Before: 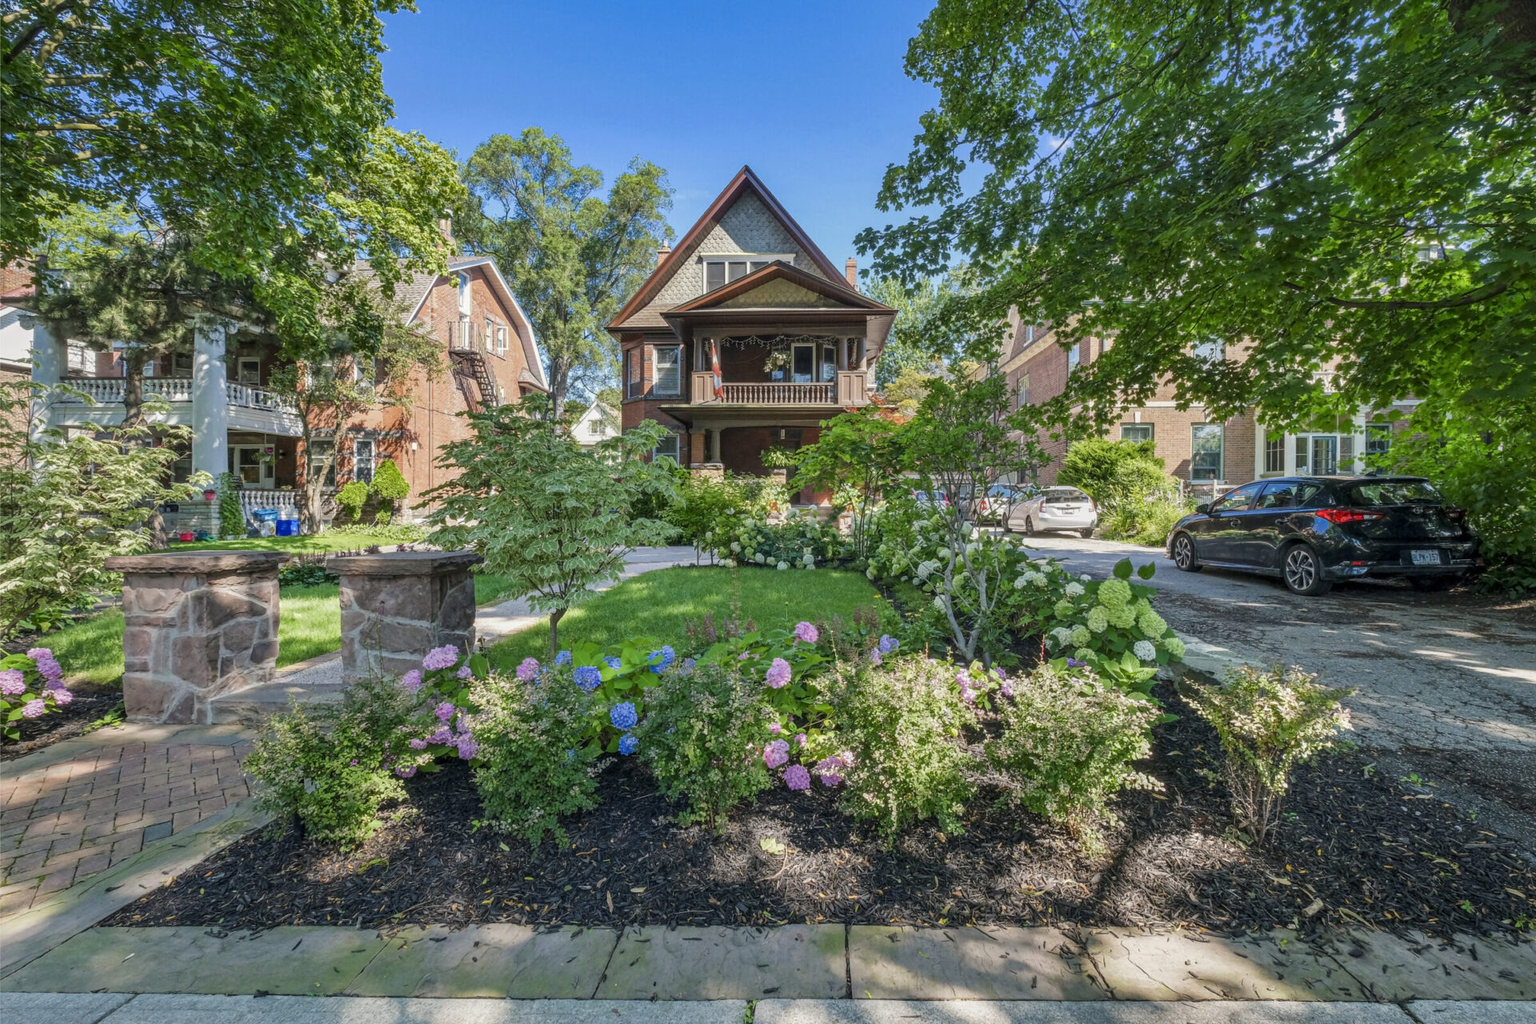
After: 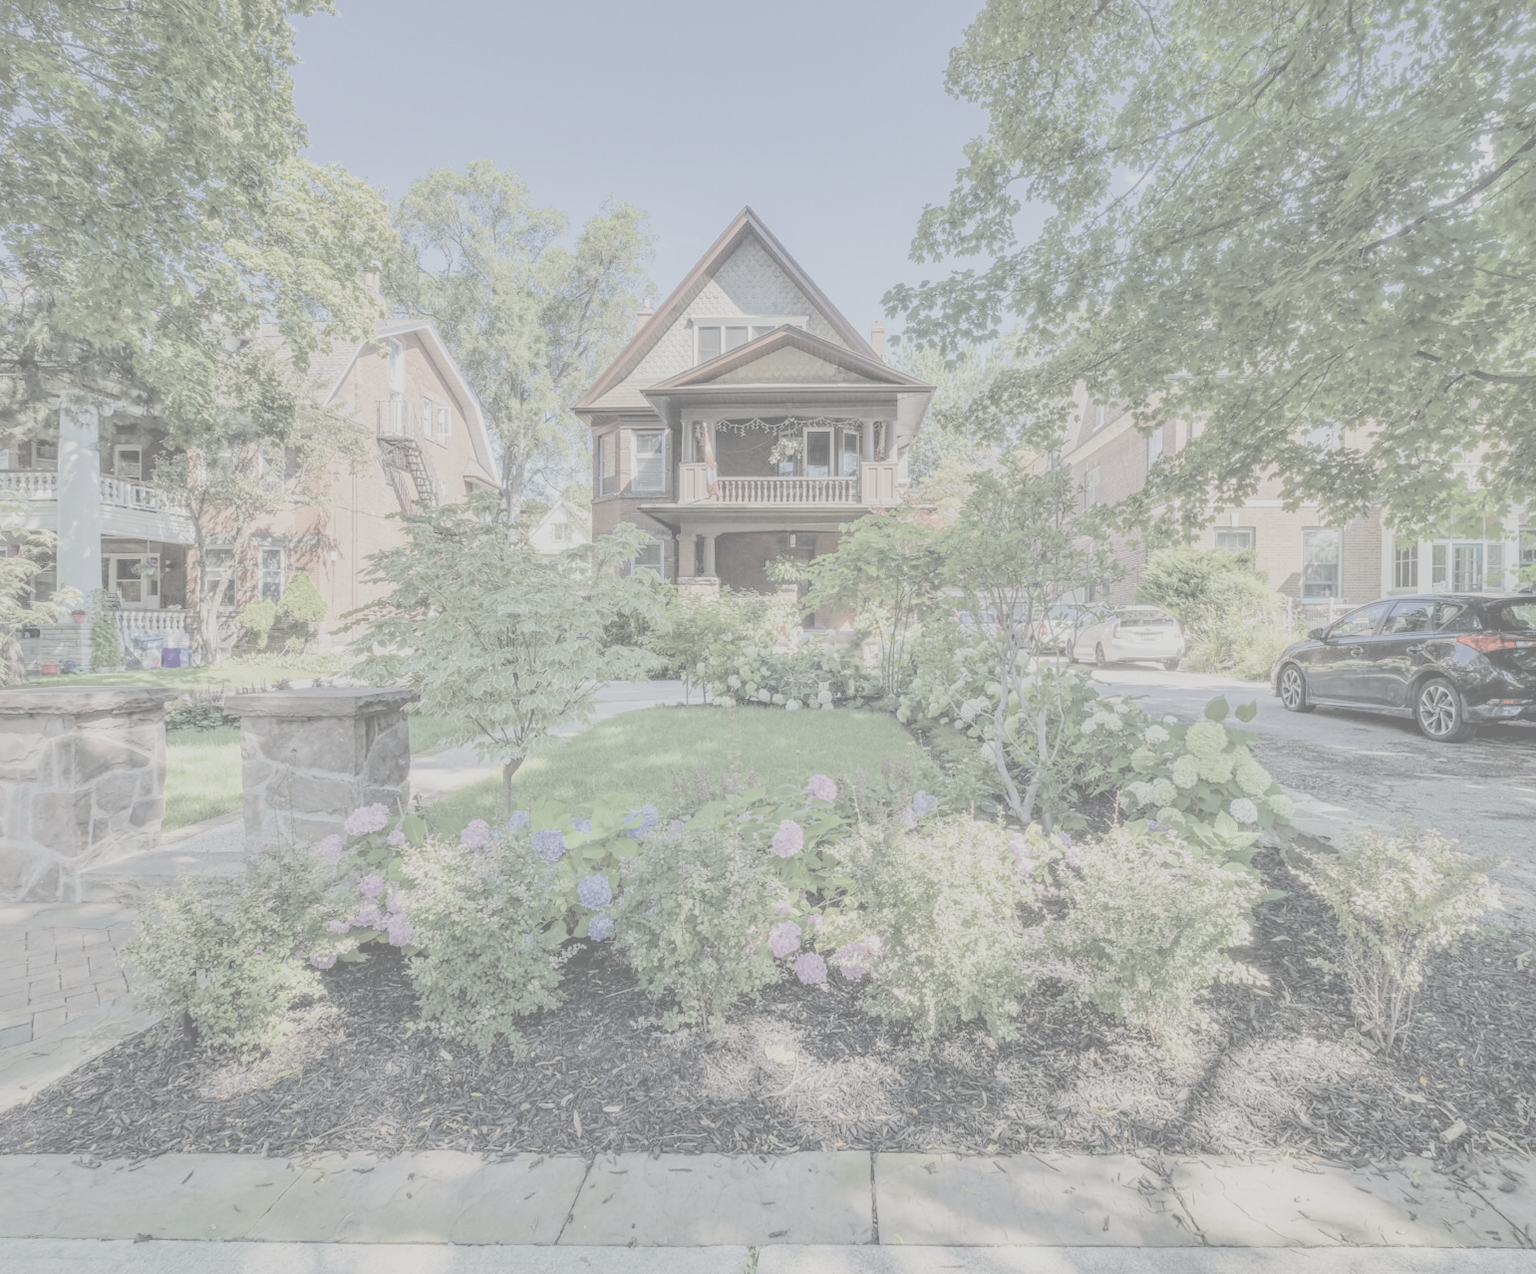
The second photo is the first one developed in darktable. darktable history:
contrast brightness saturation: contrast -0.309, brightness 0.766, saturation -0.778
filmic rgb: black relative exposure -8.77 EV, white relative exposure 4.98 EV, target black luminance 0%, hardness 3.79, latitude 66.19%, contrast 0.834, shadows ↔ highlights balance 19.2%
color correction: highlights b* 0.009, saturation 1.09
crop and rotate: left 9.577%, right 10.149%
